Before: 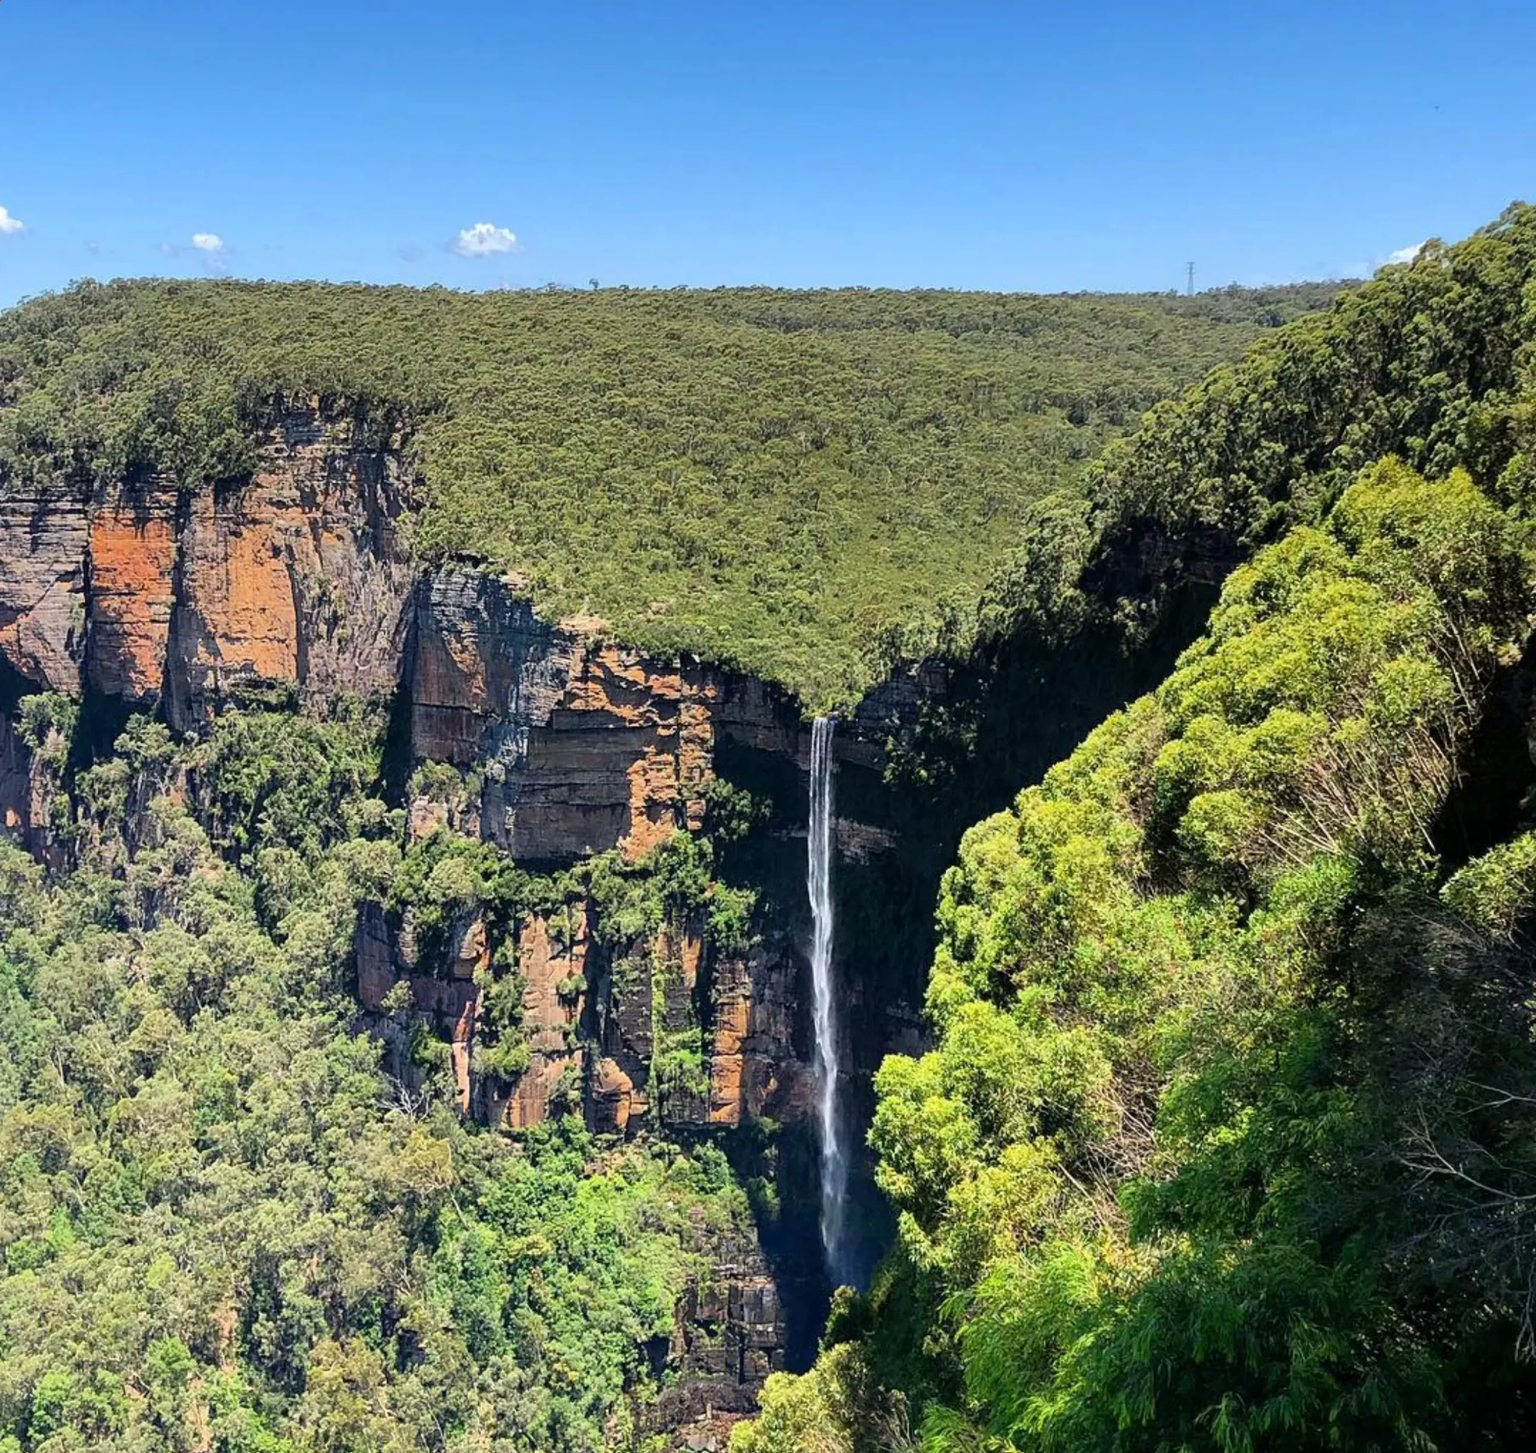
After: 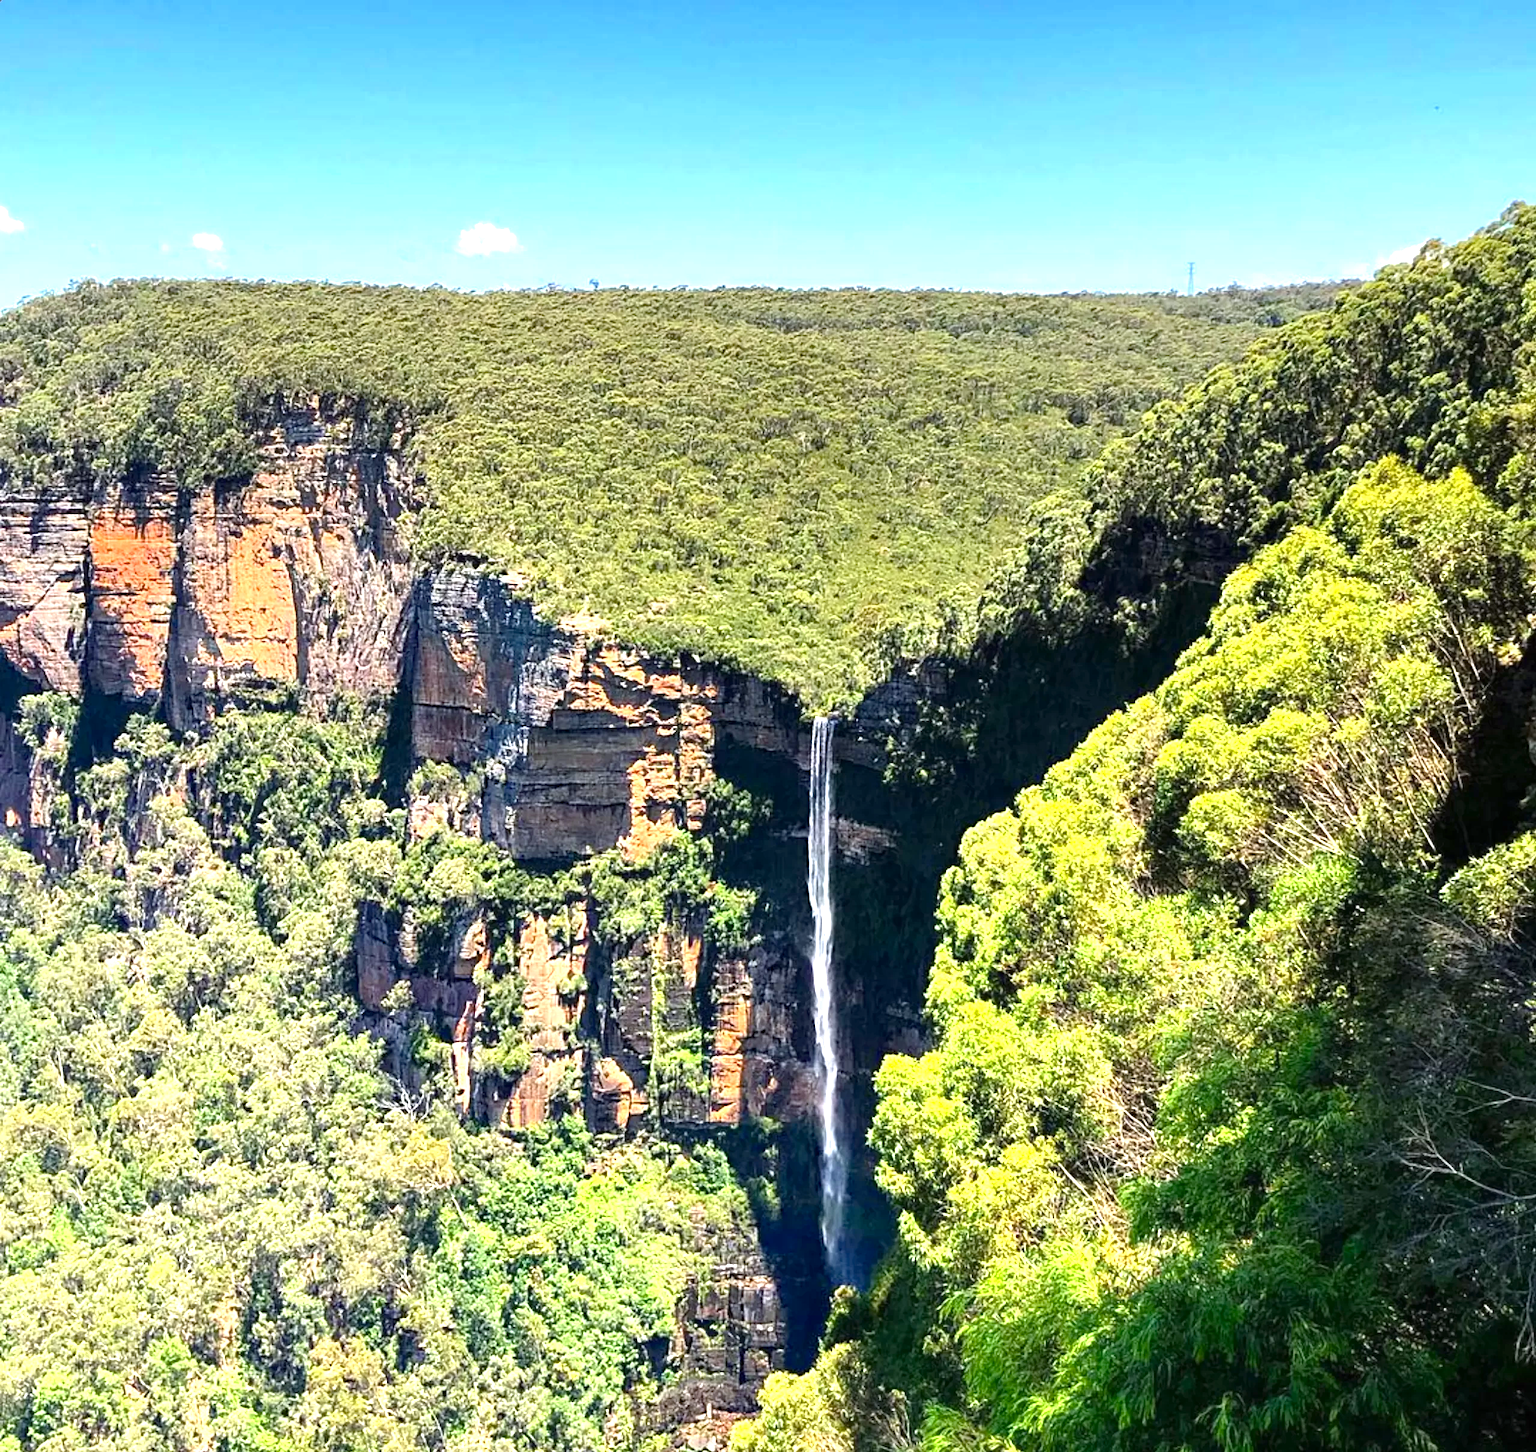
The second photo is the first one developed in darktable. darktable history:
exposure: black level correction 0, exposure 0.704 EV, compensate highlight preservation false
color balance rgb: highlights gain › chroma 0.19%, highlights gain › hue 331.89°, perceptual saturation grading › global saturation 1.518%, perceptual saturation grading › highlights -2.785%, perceptual saturation grading › mid-tones 3.936%, perceptual saturation grading › shadows 7.148%, perceptual brilliance grading › global brilliance 18.329%, saturation formula JzAzBz (2021)
haze removal: compatibility mode true, adaptive false
